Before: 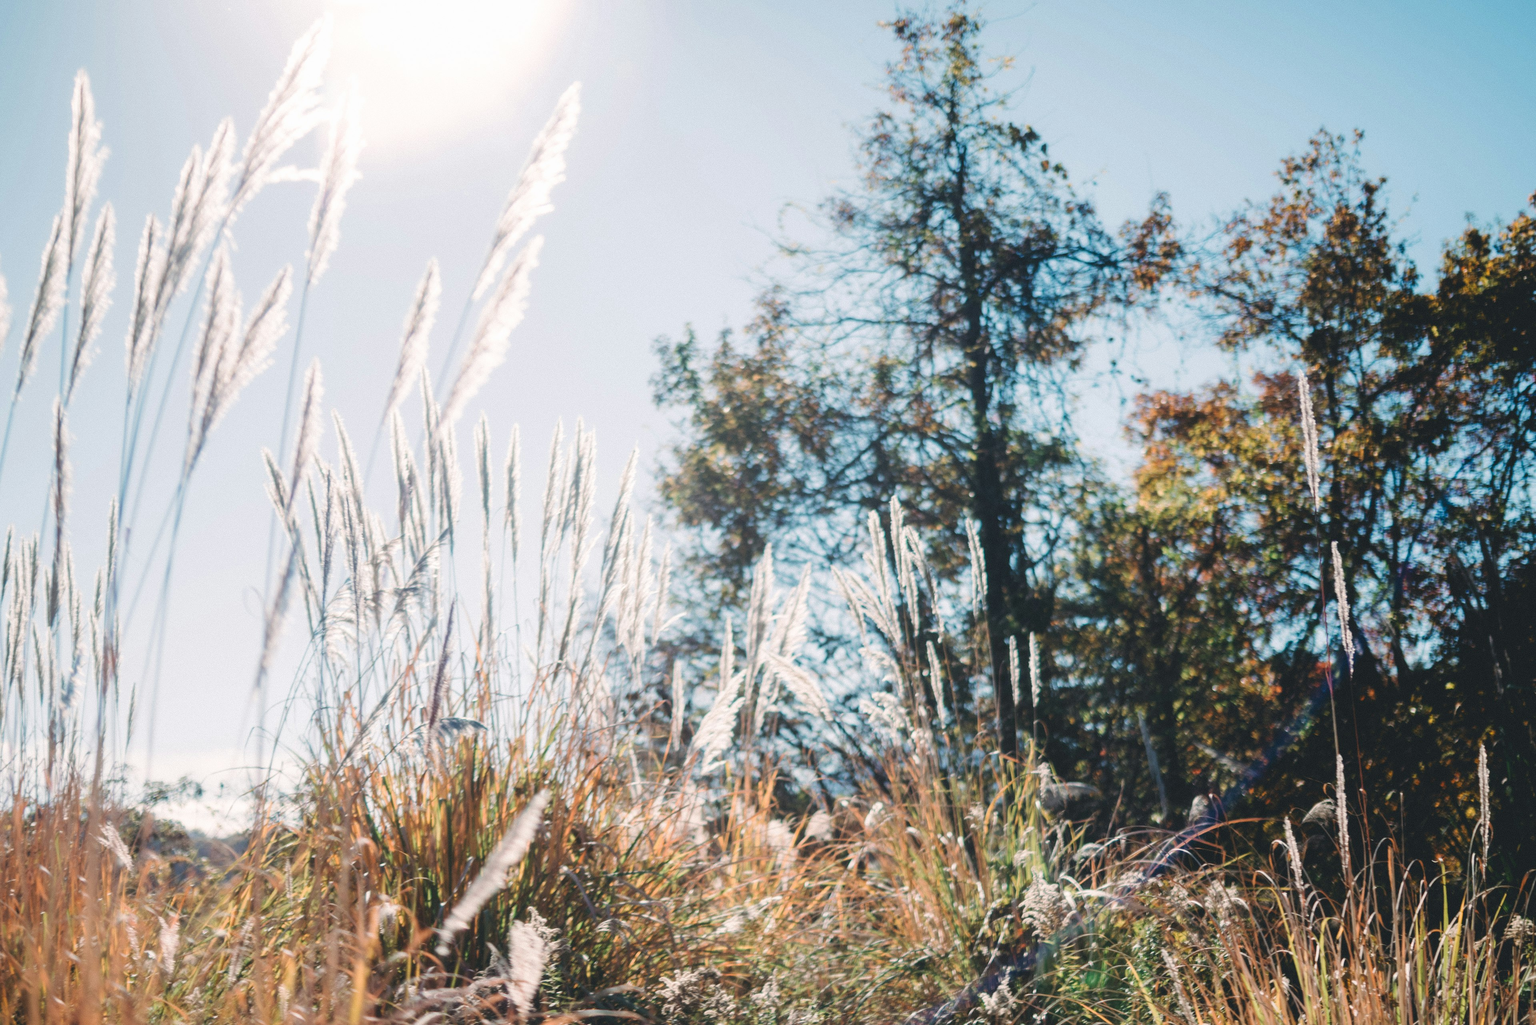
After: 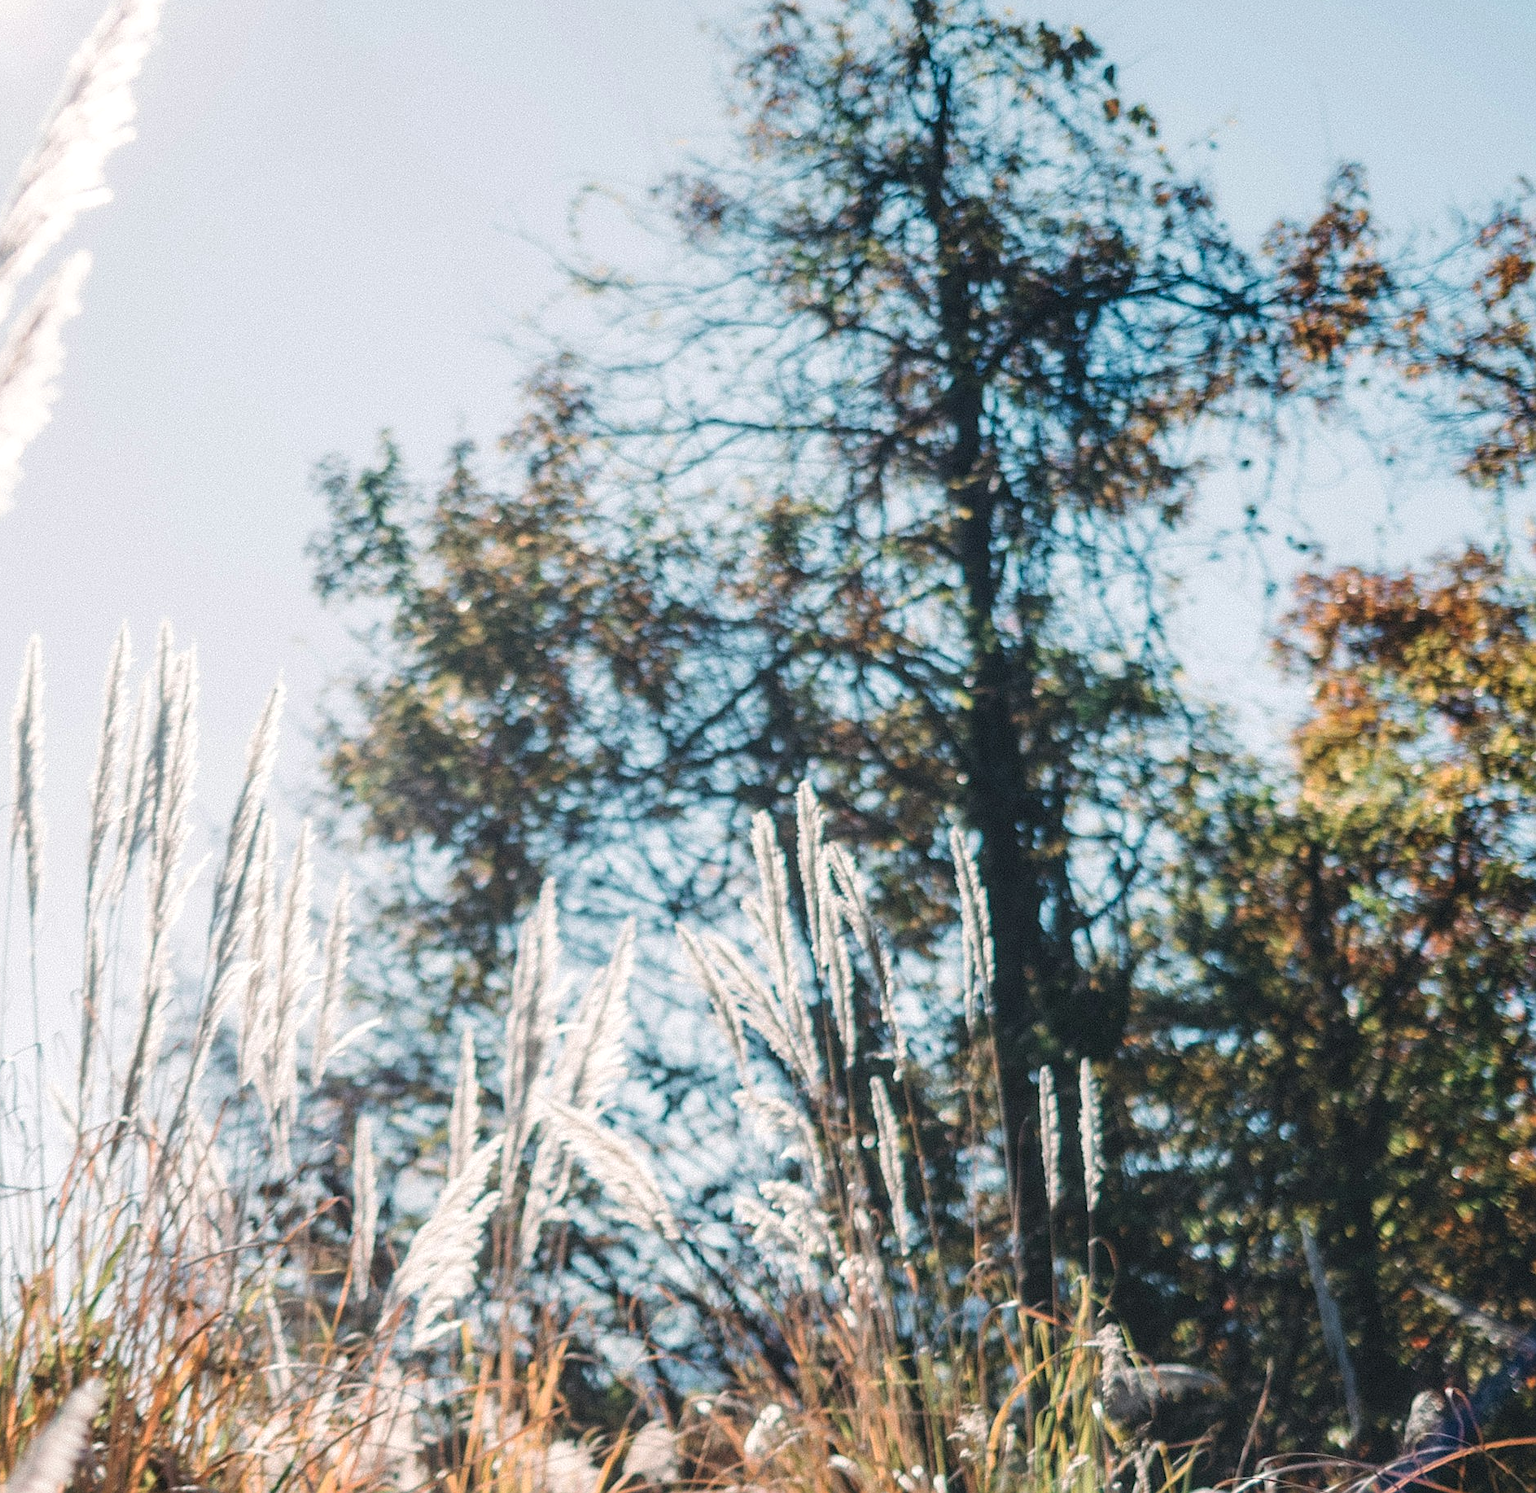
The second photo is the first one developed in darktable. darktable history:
crop: left 32.499%, top 10.943%, right 18.348%, bottom 17.438%
sharpen: on, module defaults
local contrast: on, module defaults
